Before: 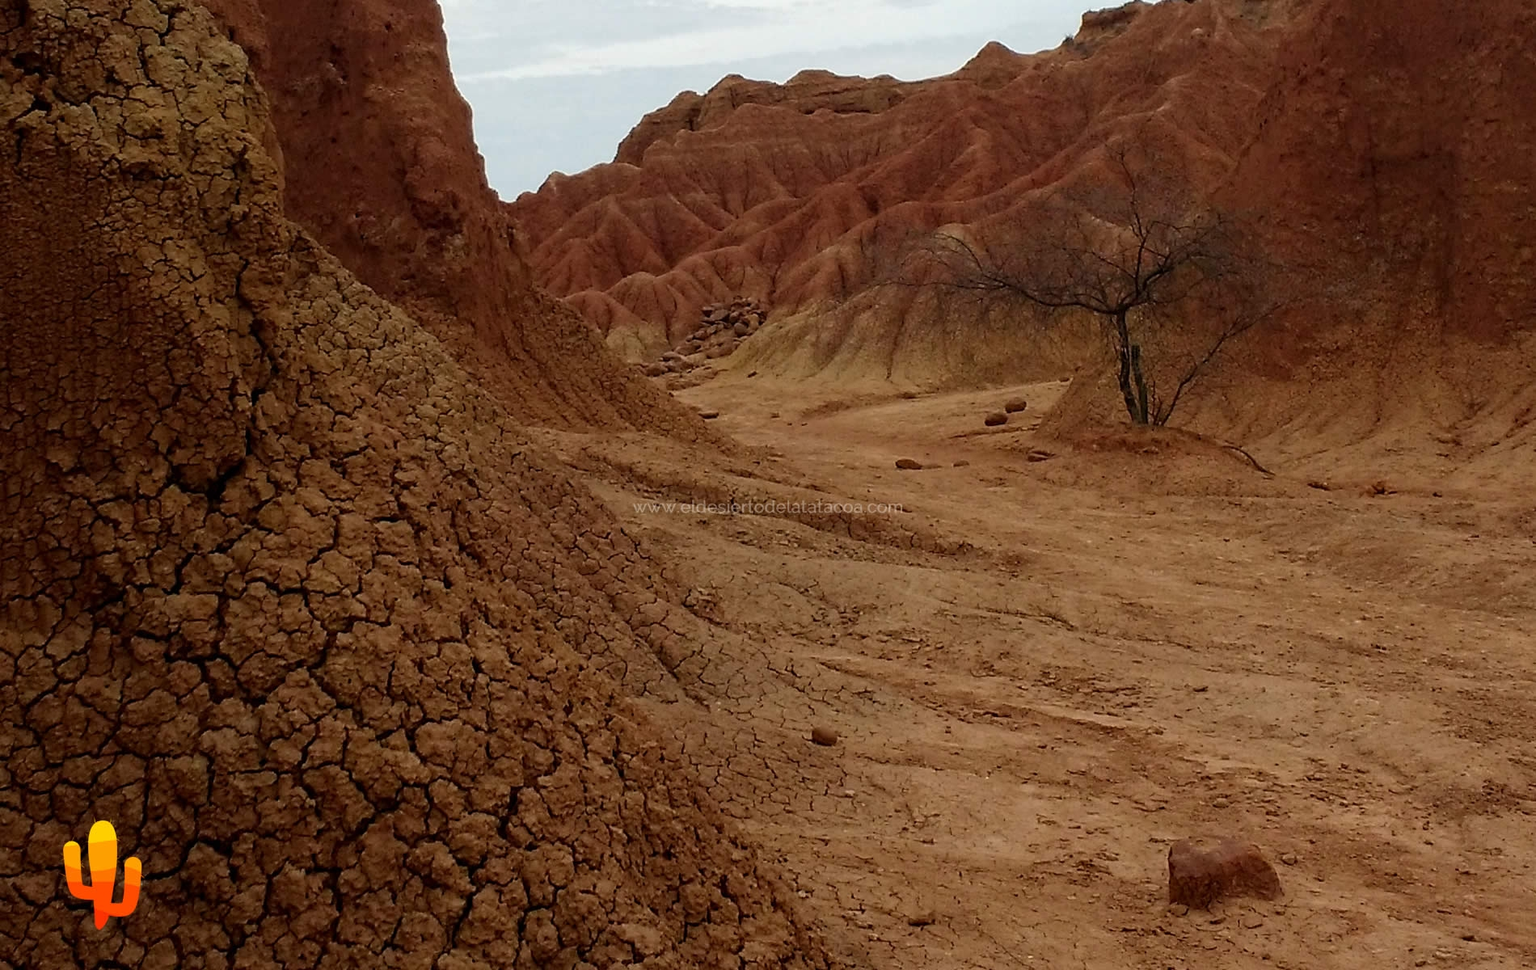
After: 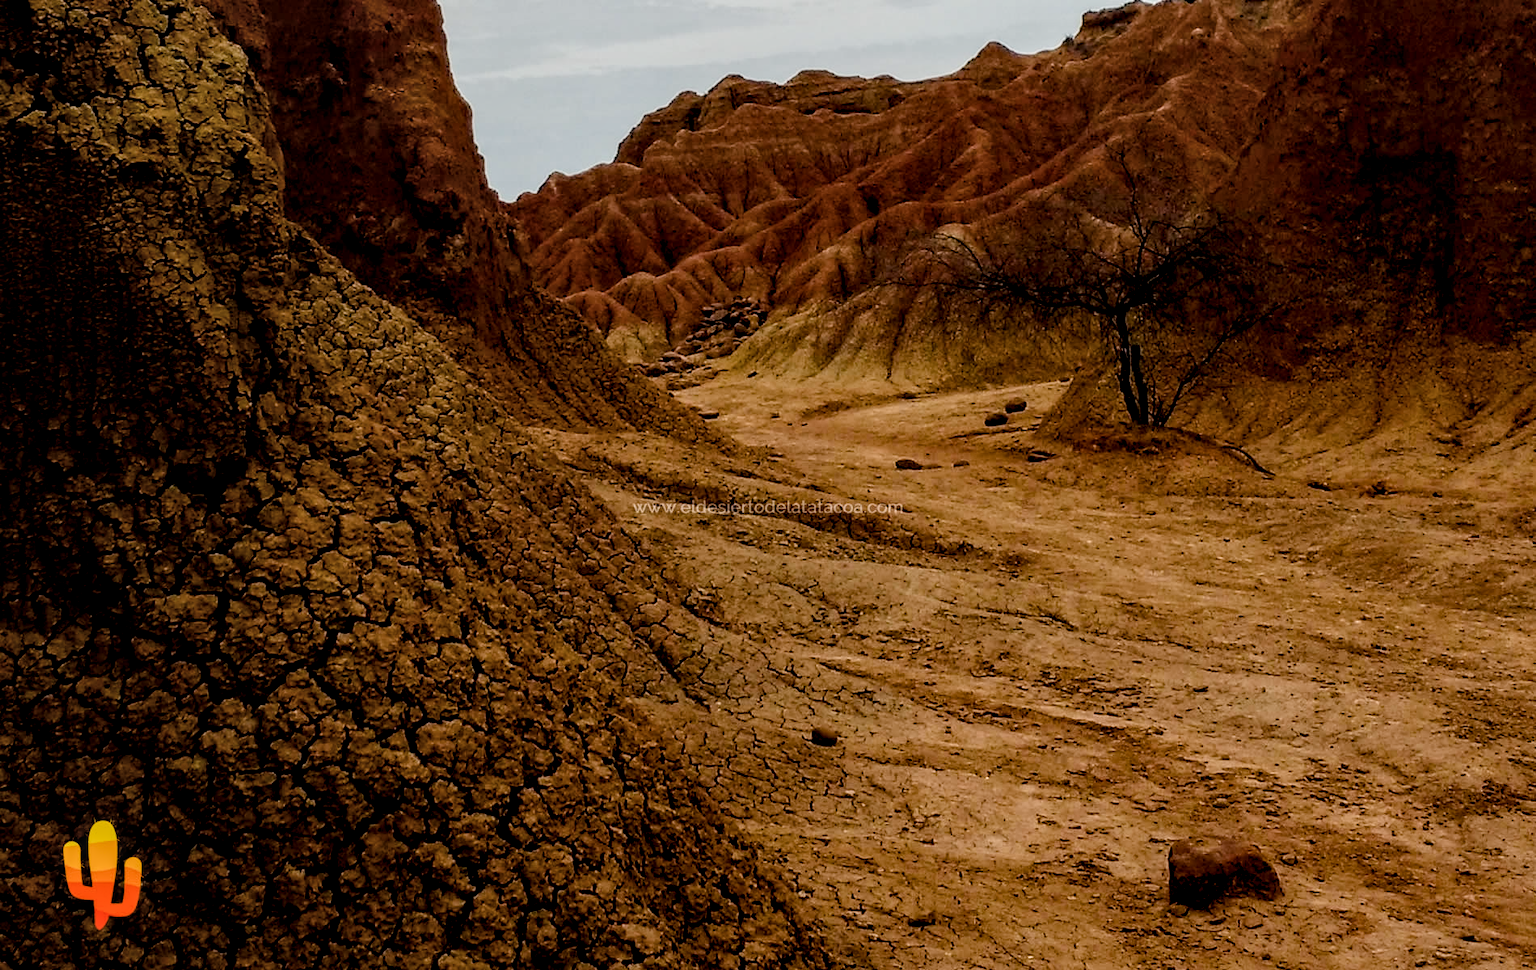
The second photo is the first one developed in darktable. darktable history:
local contrast: highlights 25%, detail 150%
color balance rgb: perceptual saturation grading › global saturation 20%, perceptual saturation grading › highlights -25%, perceptual saturation grading › shadows 50%
filmic rgb: black relative exposure -5 EV, hardness 2.88, contrast 1.3, highlights saturation mix -30%
